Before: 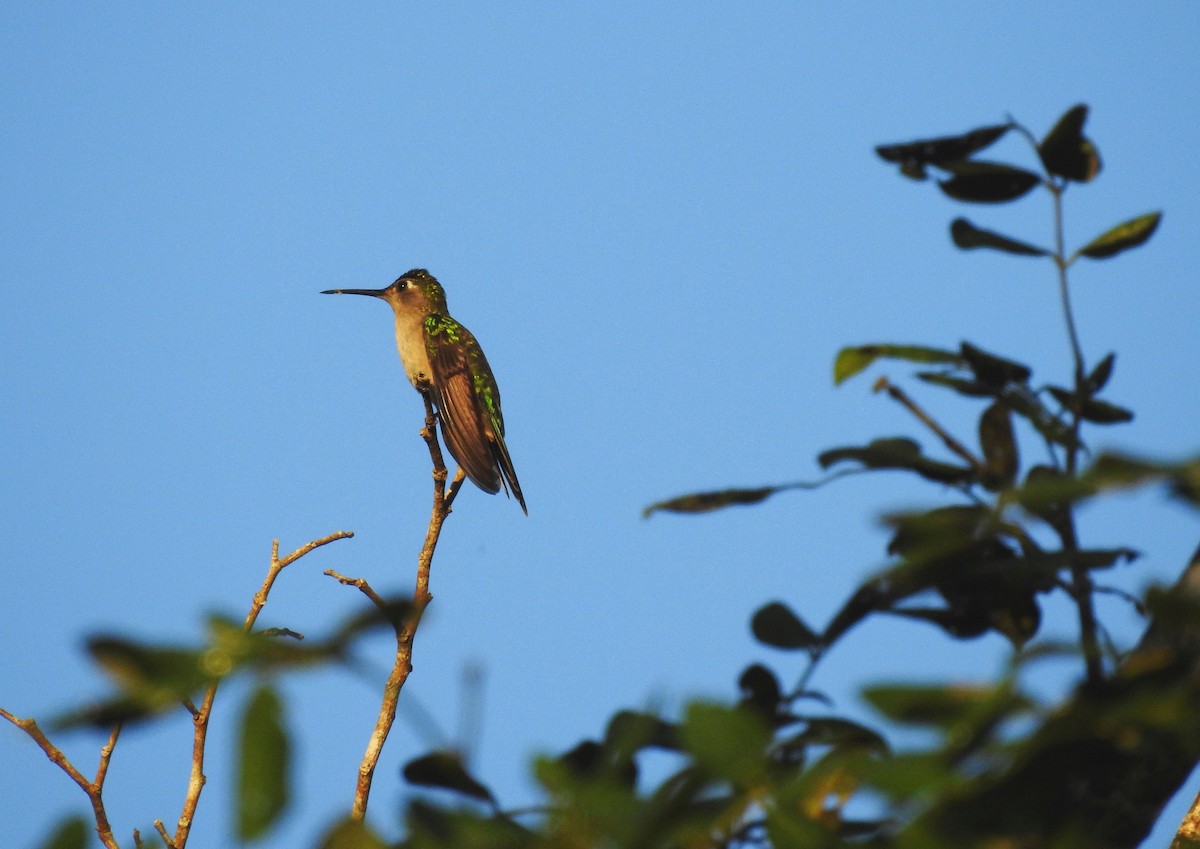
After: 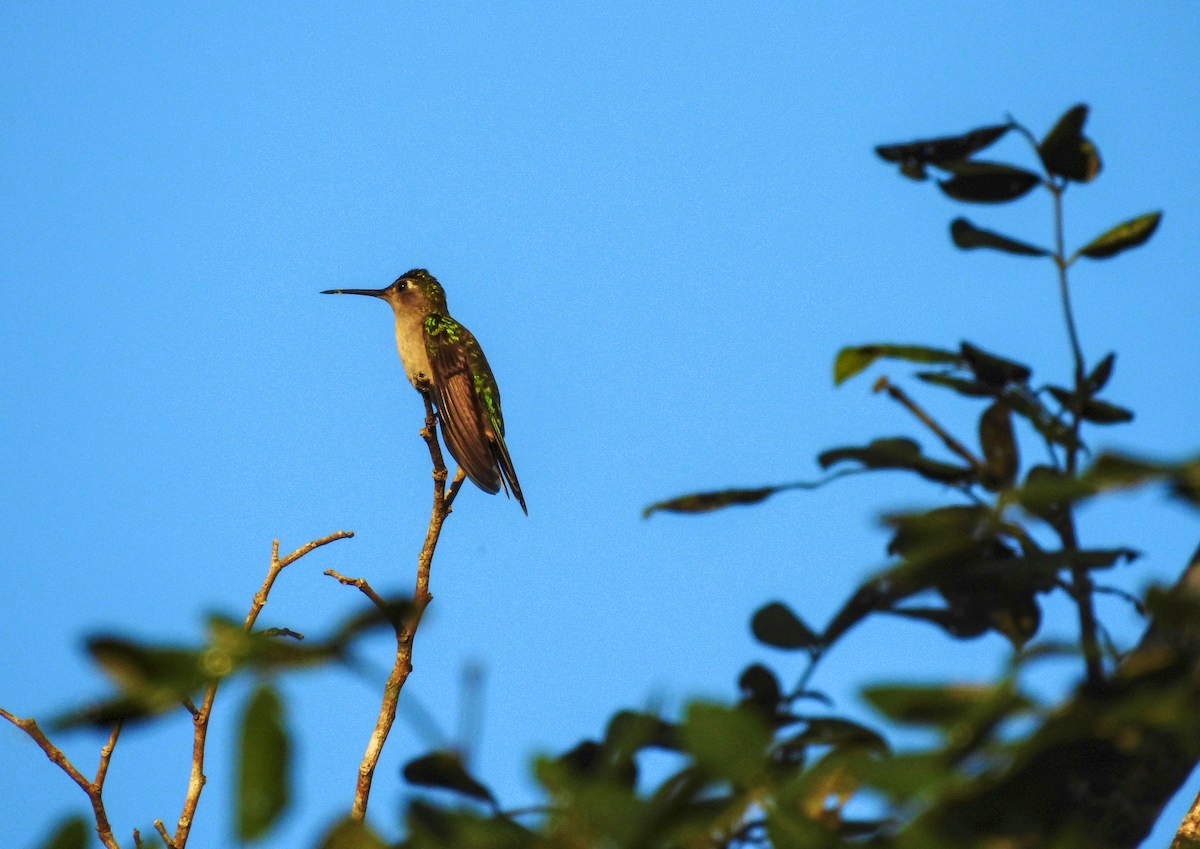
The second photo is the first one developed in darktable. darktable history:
color zones: curves: ch0 [(0.068, 0.464) (0.25, 0.5) (0.48, 0.508) (0.75, 0.536) (0.886, 0.476) (0.967, 0.456)]; ch1 [(0.066, 0.456) (0.25, 0.5) (0.616, 0.508) (0.746, 0.56) (0.934, 0.444)]
velvia: strength 40%
exposure: compensate highlight preservation false
local contrast: detail 130%
